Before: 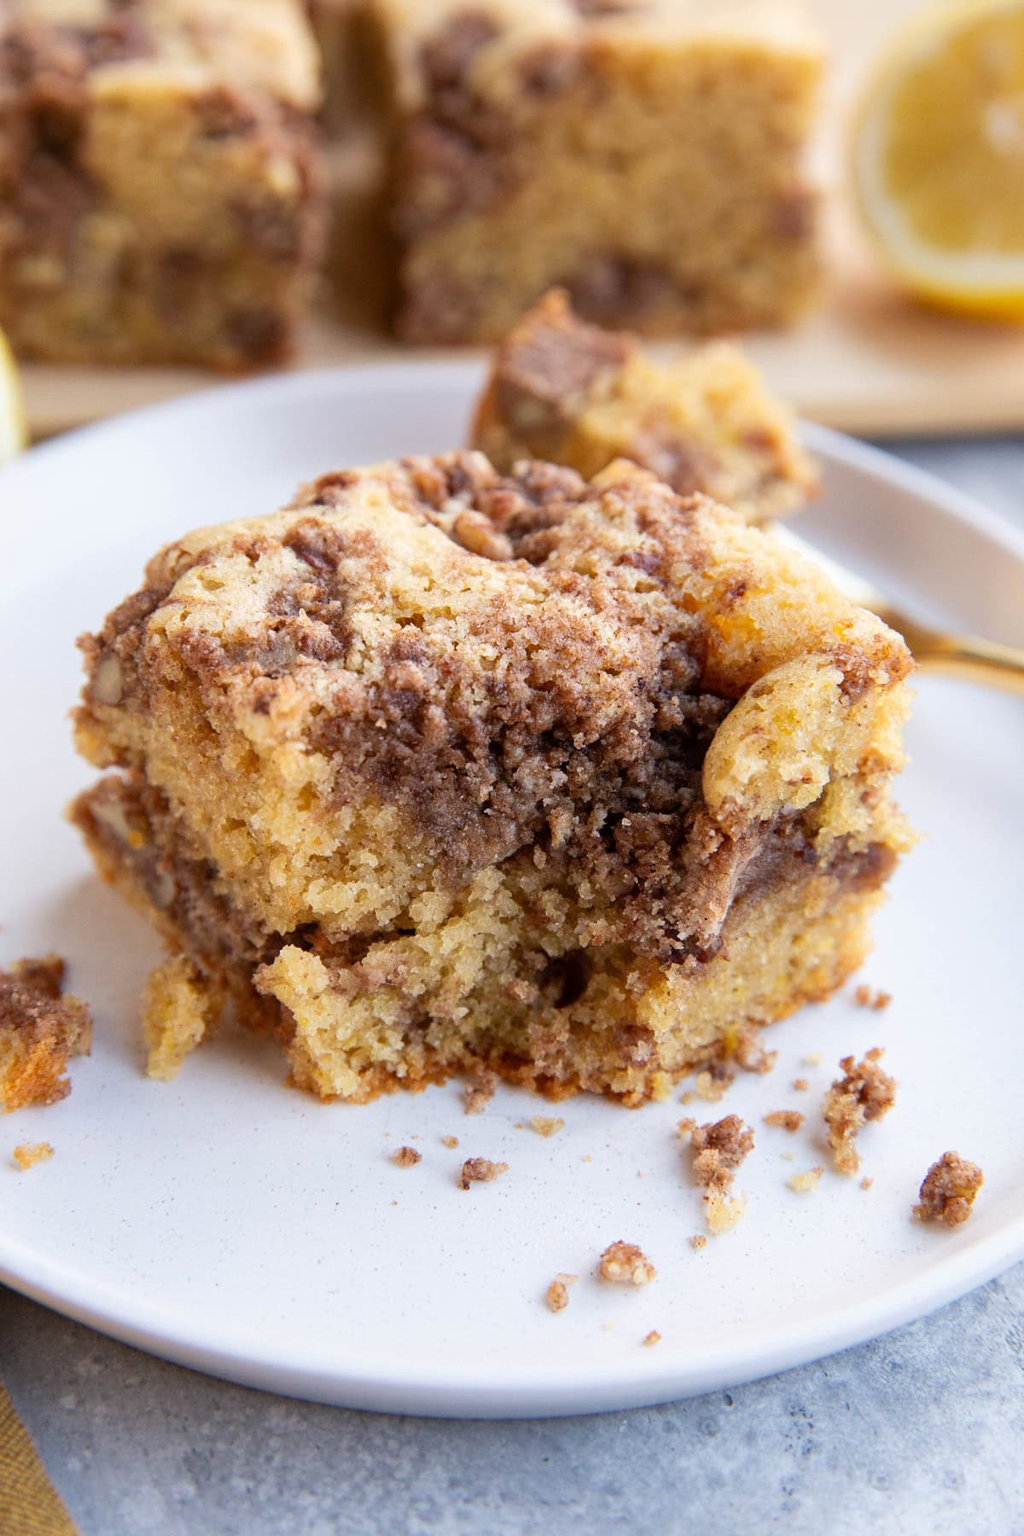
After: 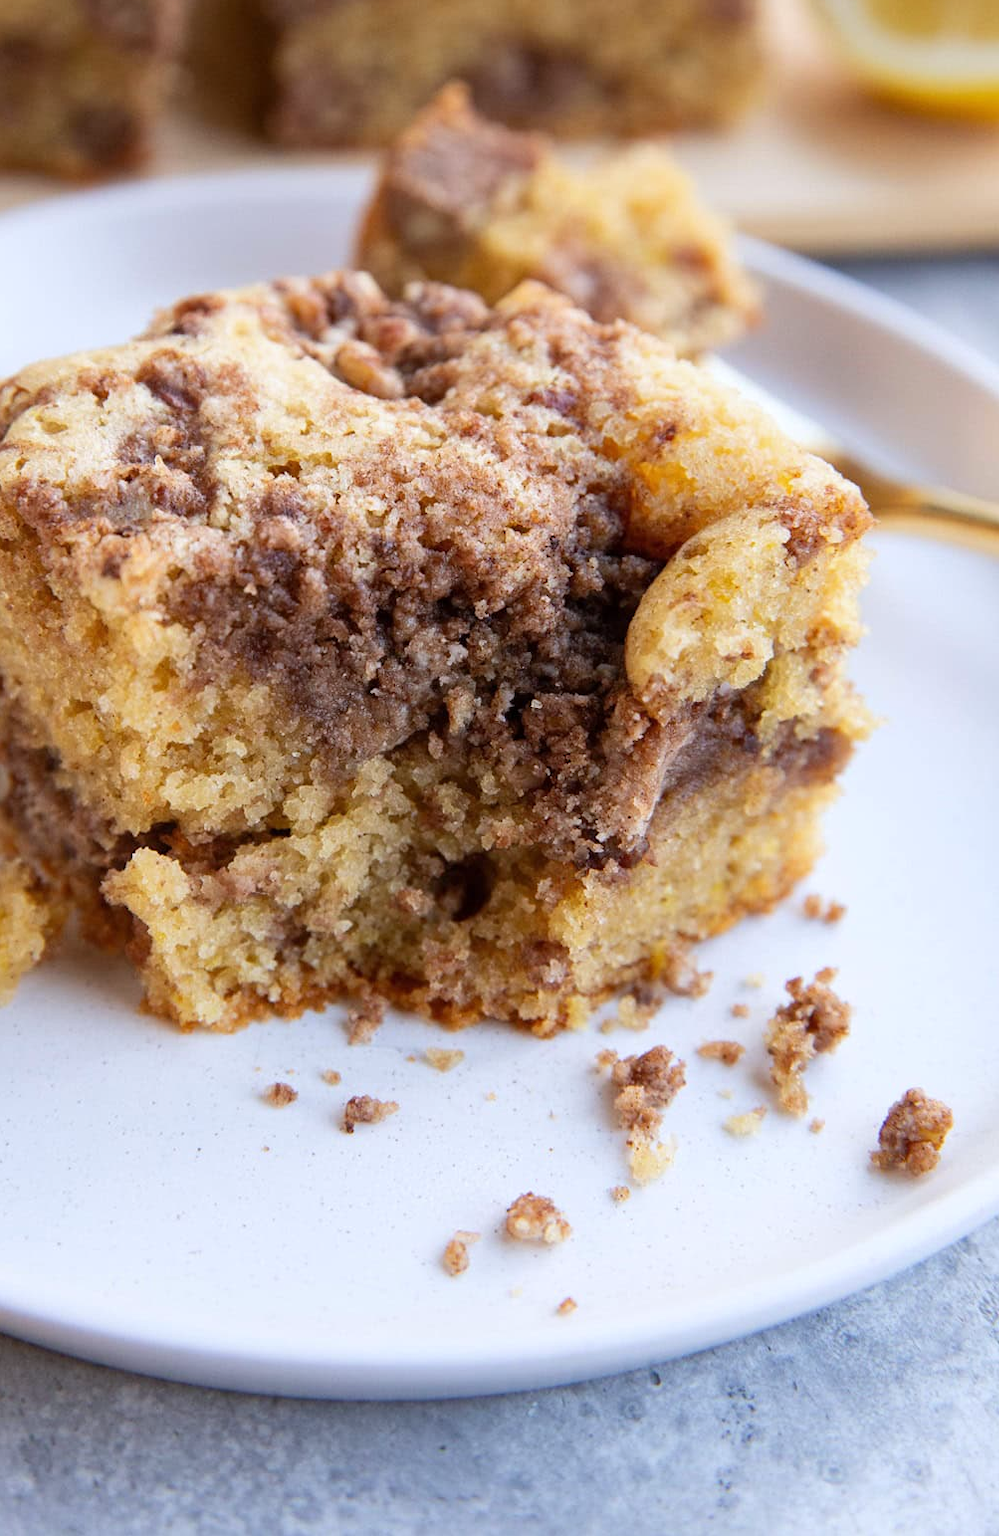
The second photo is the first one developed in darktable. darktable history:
white balance: red 0.98, blue 1.034
crop: left 16.315%, top 14.246%
